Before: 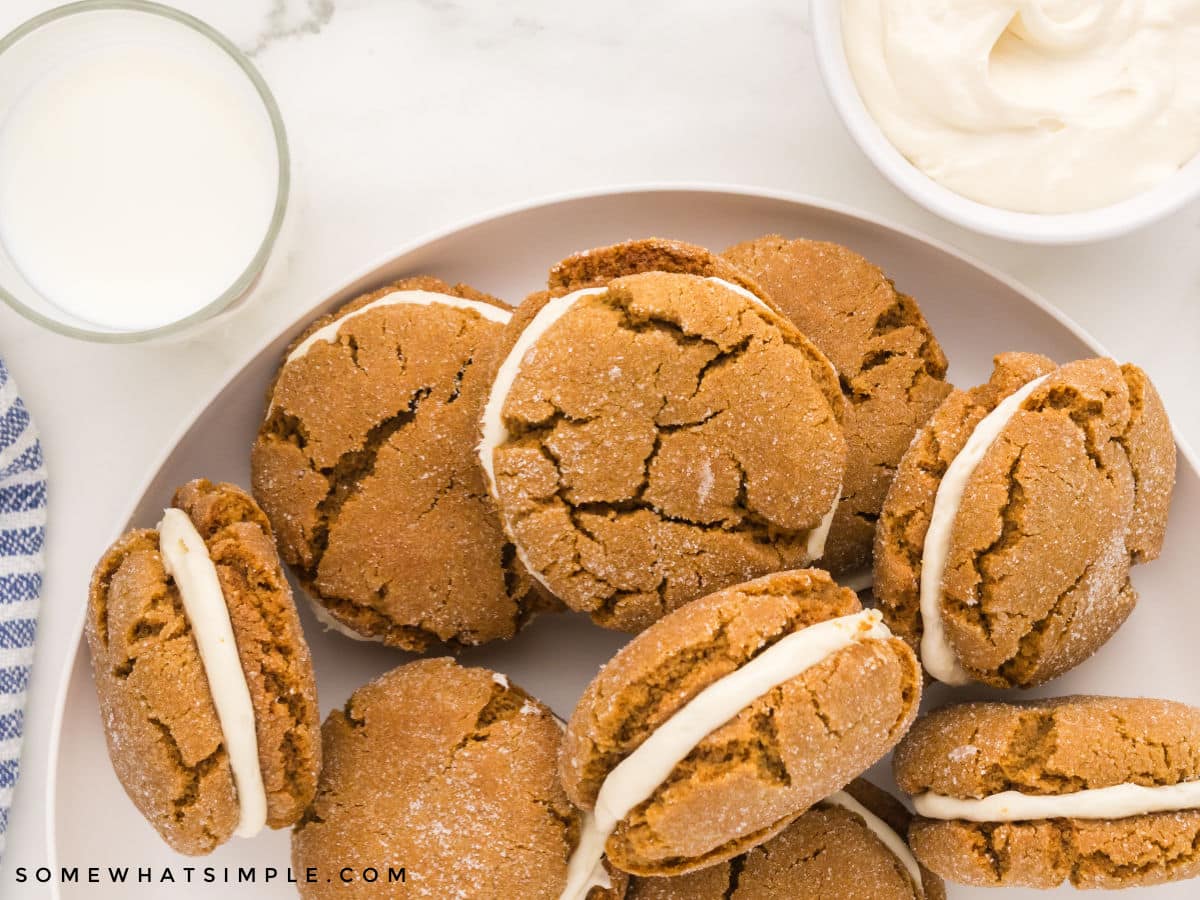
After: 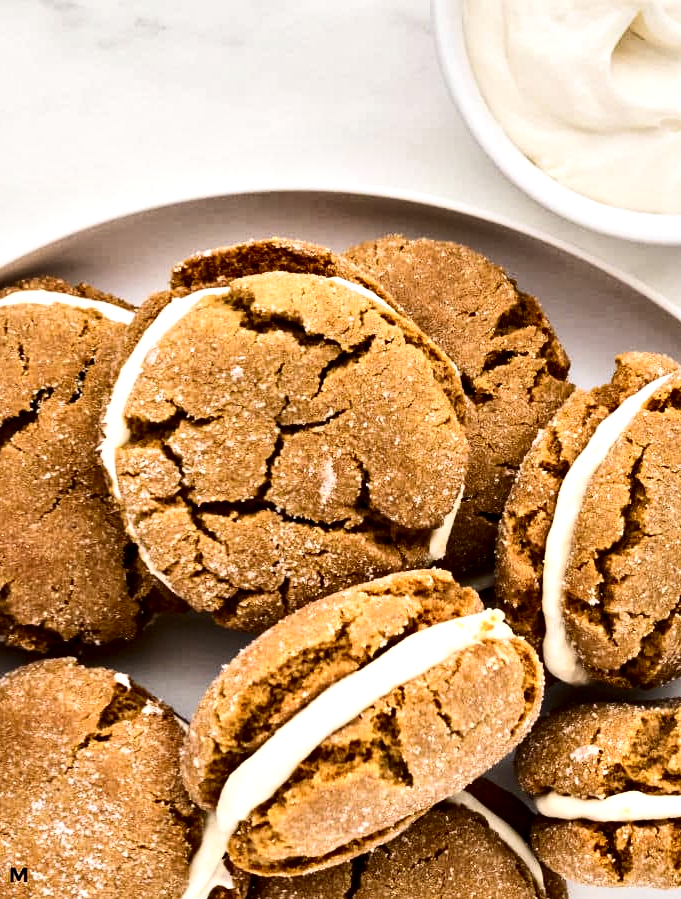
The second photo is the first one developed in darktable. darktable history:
crop: left 31.518%, top 0.004%, right 11.666%
contrast brightness saturation: contrast 0.282
local contrast: highlights 105%, shadows 99%, detail 119%, midtone range 0.2
shadows and highlights: highlights color adjustment 0.367%, soften with gaussian
contrast equalizer: y [[0.6 ×6], [0.55 ×6], [0 ×6], [0 ×6], [0 ×6]]
